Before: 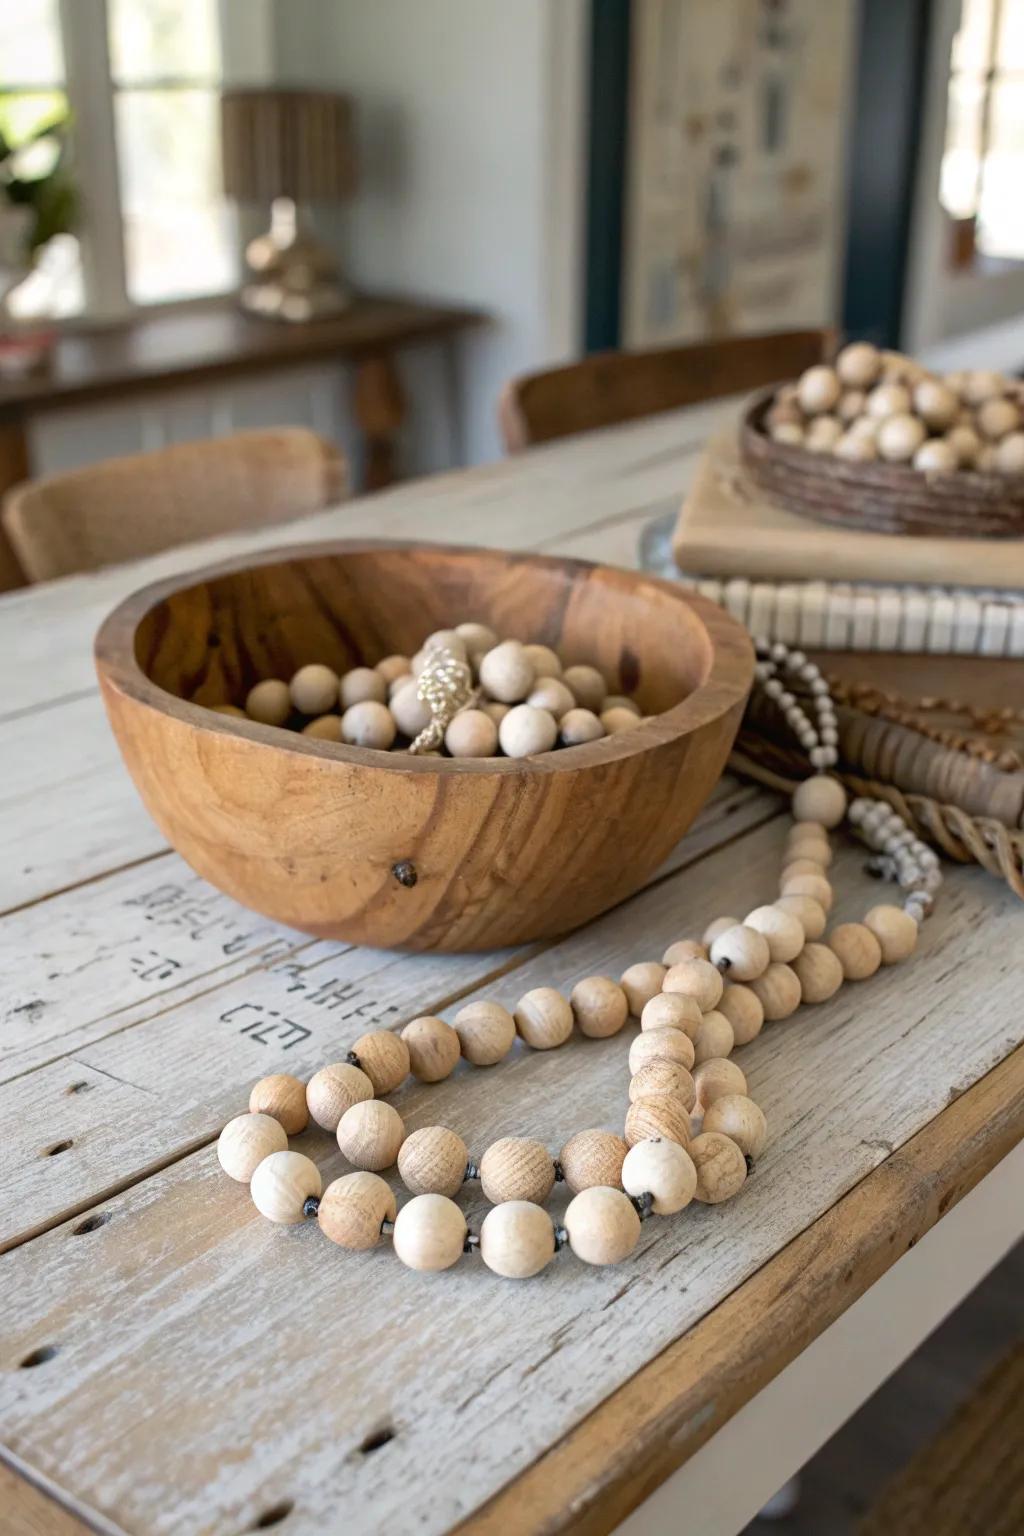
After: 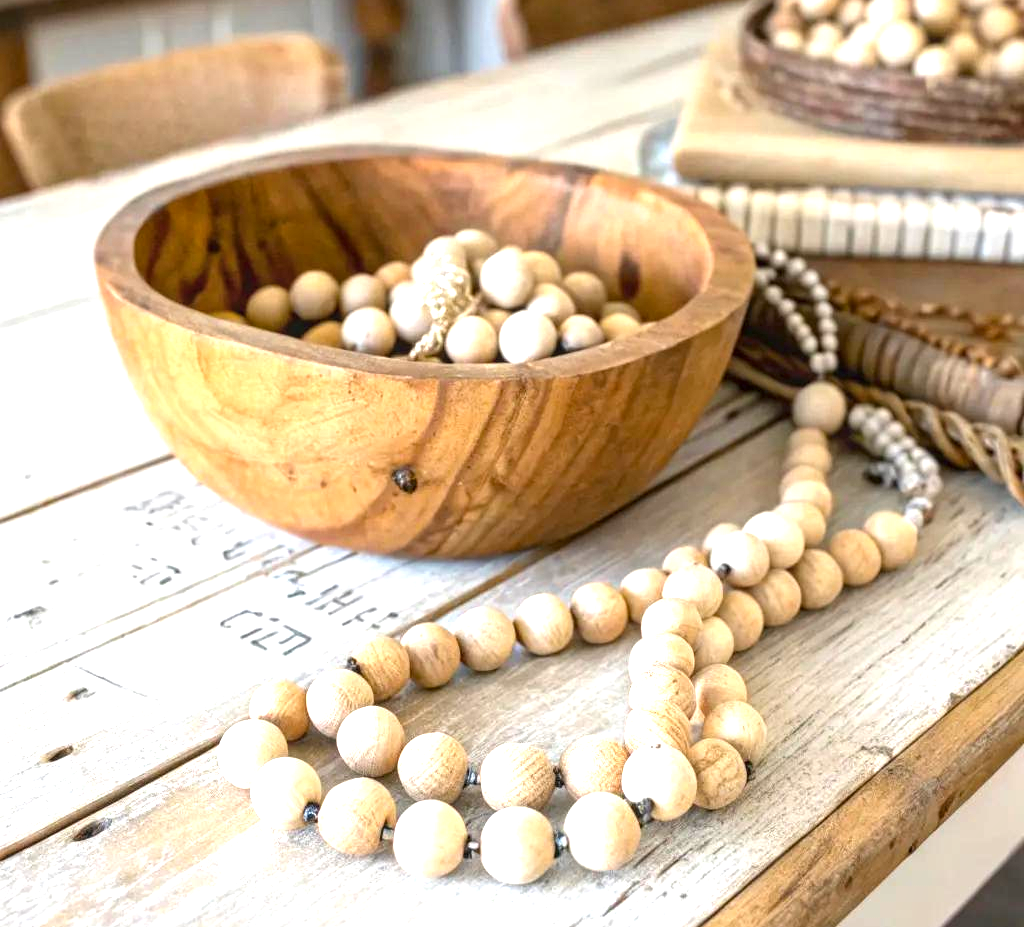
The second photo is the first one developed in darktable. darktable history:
crop and rotate: top 25.66%, bottom 13.924%
local contrast: on, module defaults
exposure: black level correction 0, exposure 1.199 EV, compensate exposure bias true, compensate highlight preservation false
color balance rgb: perceptual saturation grading › global saturation 15.029%, global vibrance 0.59%
